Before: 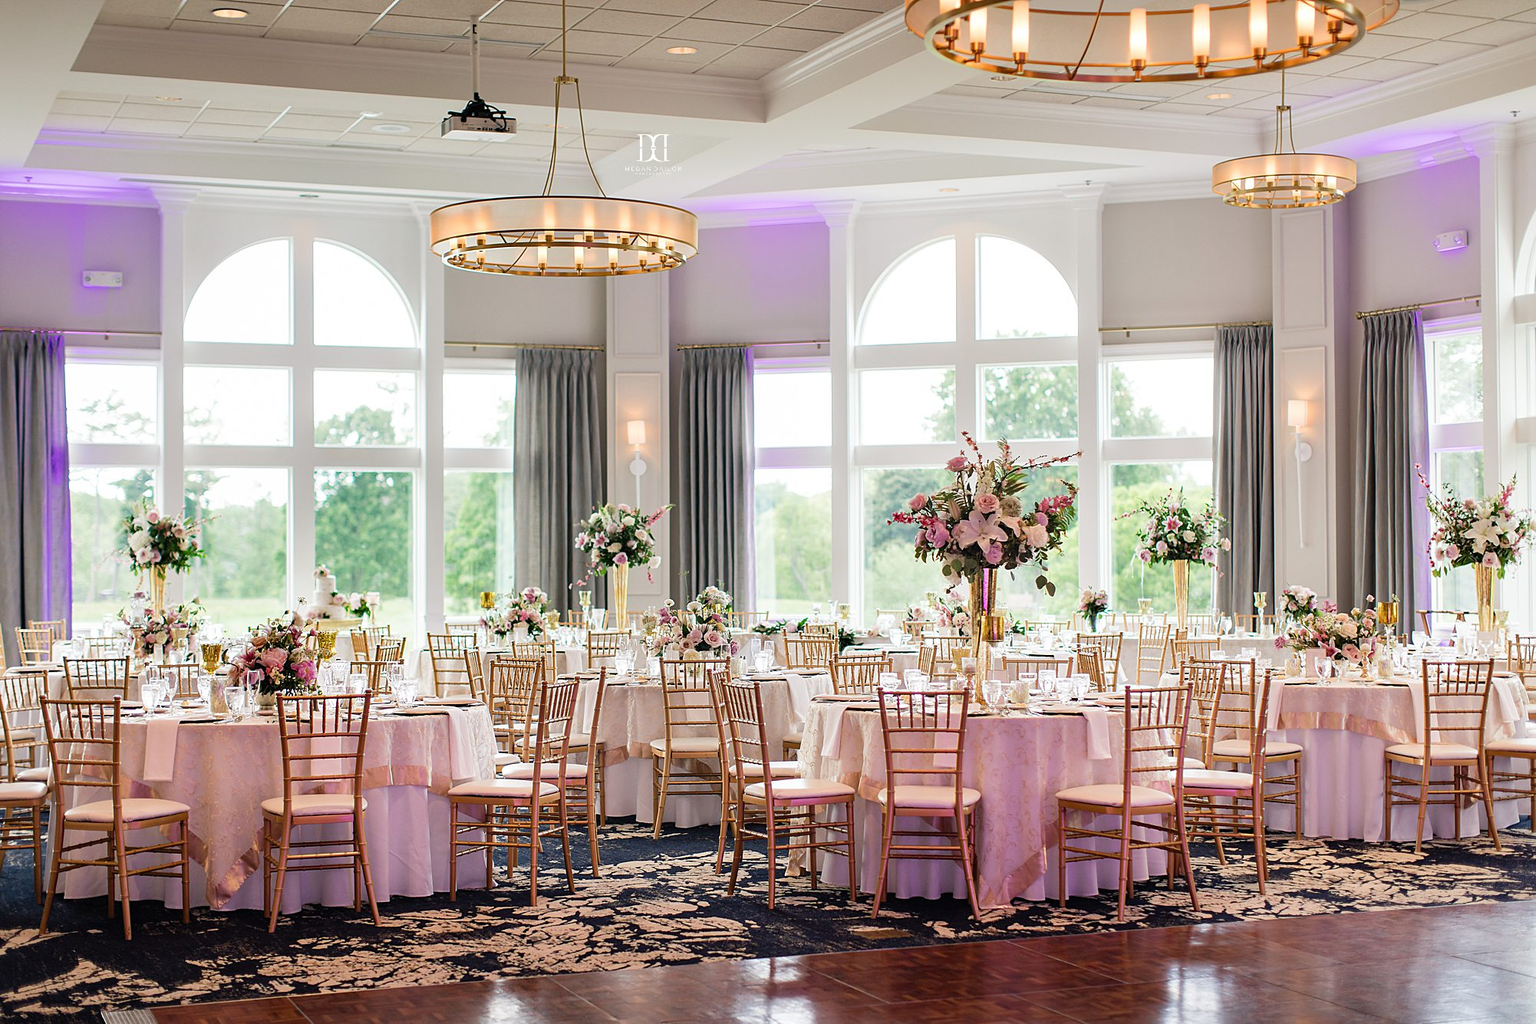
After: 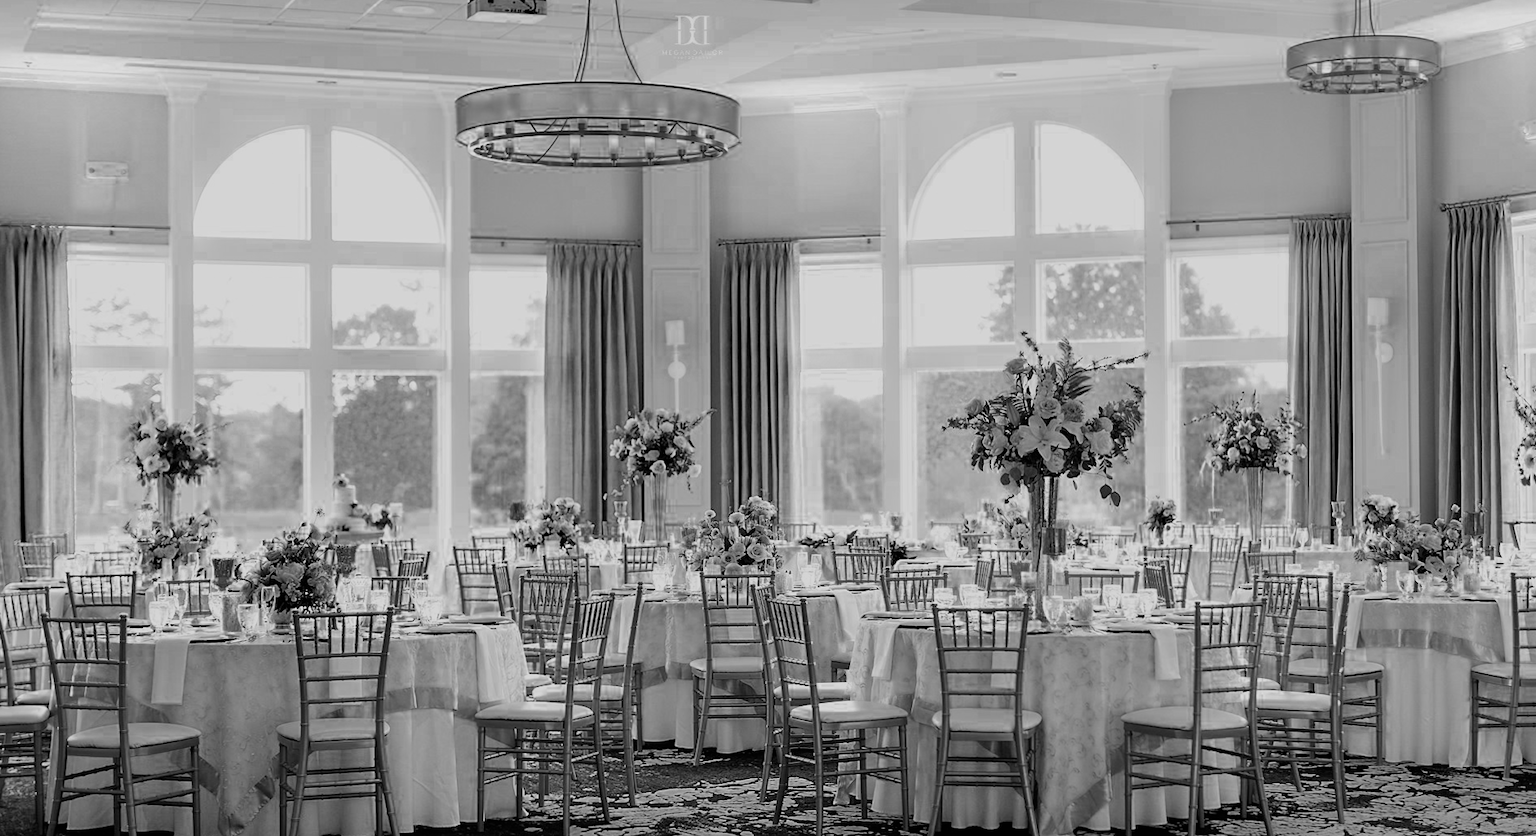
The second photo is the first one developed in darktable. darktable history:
filmic rgb: black relative exposure -7.65 EV, white relative exposure 4.56 EV, hardness 3.61, iterations of high-quality reconstruction 0
color zones: curves: ch0 [(0.287, 0.048) (0.493, 0.484) (0.737, 0.816)]; ch1 [(0, 0) (0.143, 0) (0.286, 0) (0.429, 0) (0.571, 0) (0.714, 0) (0.857, 0)]
crop and rotate: angle 0.077°, top 11.64%, right 5.742%, bottom 11.278%
